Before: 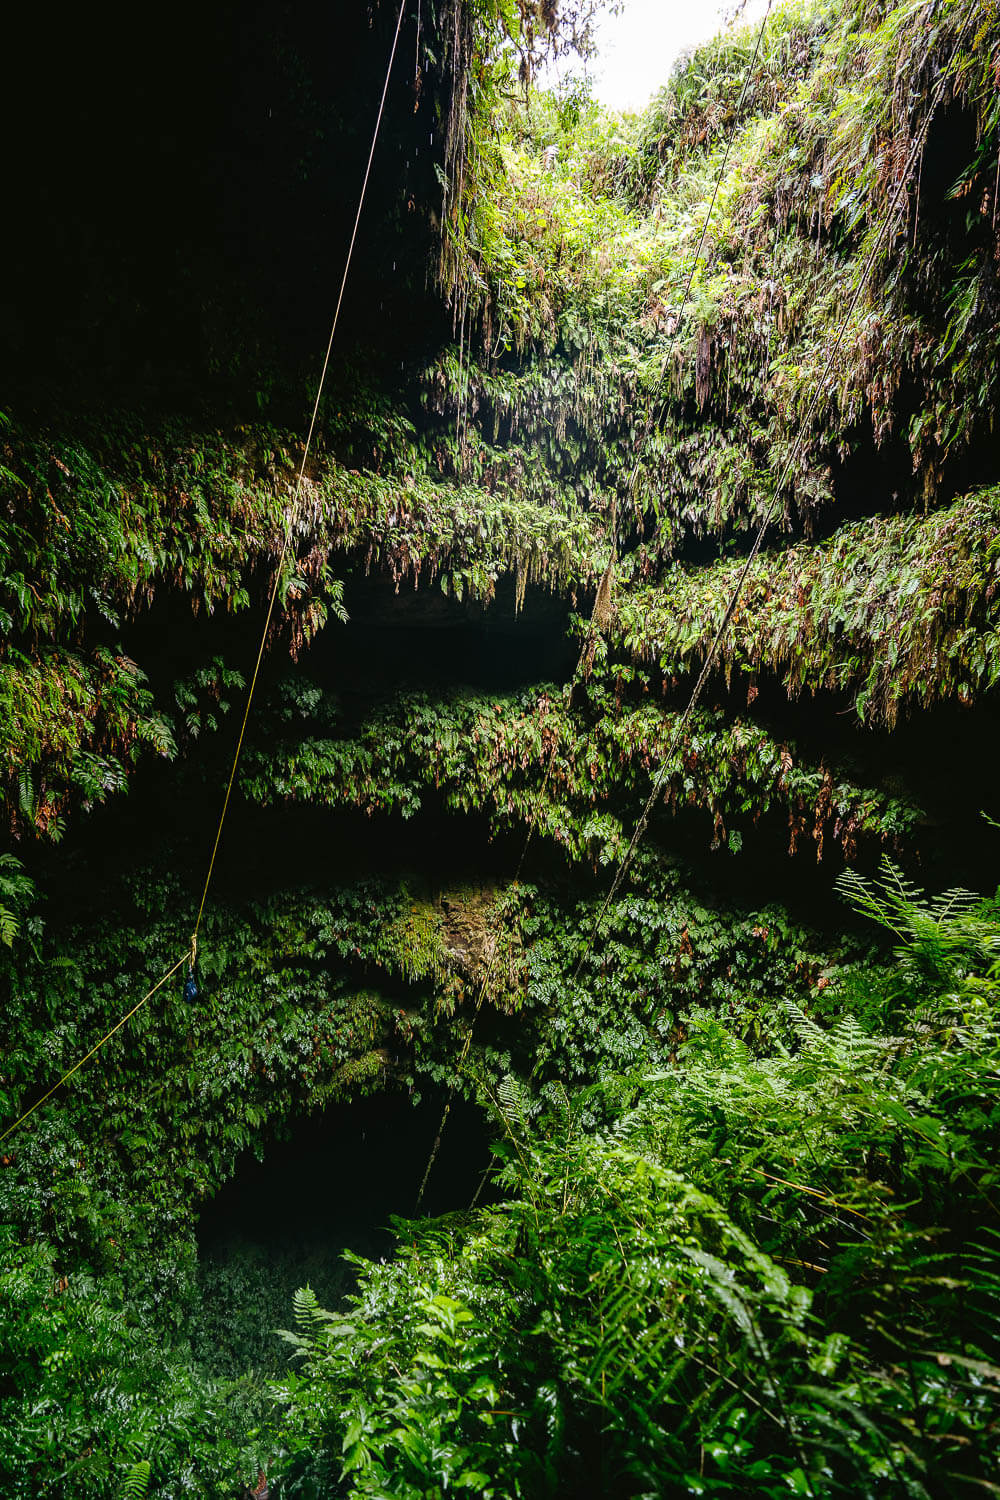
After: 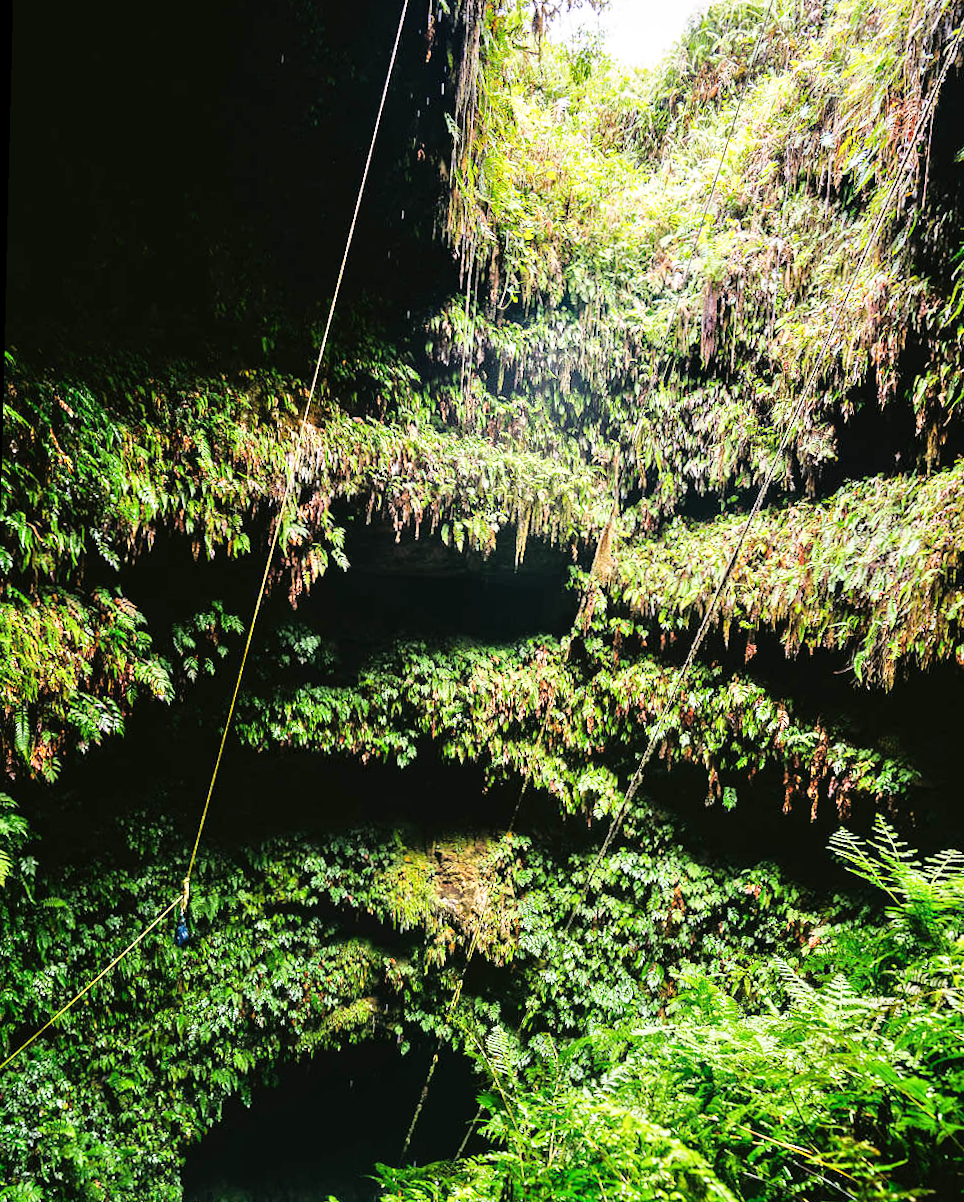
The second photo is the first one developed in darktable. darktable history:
base curve: curves: ch0 [(0, 0) (0.579, 0.807) (1, 1)], preserve colors none
tone equalizer: -7 EV 0.15 EV, -6 EV 0.6 EV, -5 EV 1.15 EV, -4 EV 1.33 EV, -3 EV 1.15 EV, -2 EV 0.6 EV, -1 EV 0.15 EV, mask exposure compensation -0.5 EV
crop and rotate: angle 0.2°, left 0.275%, right 3.127%, bottom 14.18%
rotate and perspective: rotation 1.57°, crop left 0.018, crop right 0.982, crop top 0.039, crop bottom 0.961
